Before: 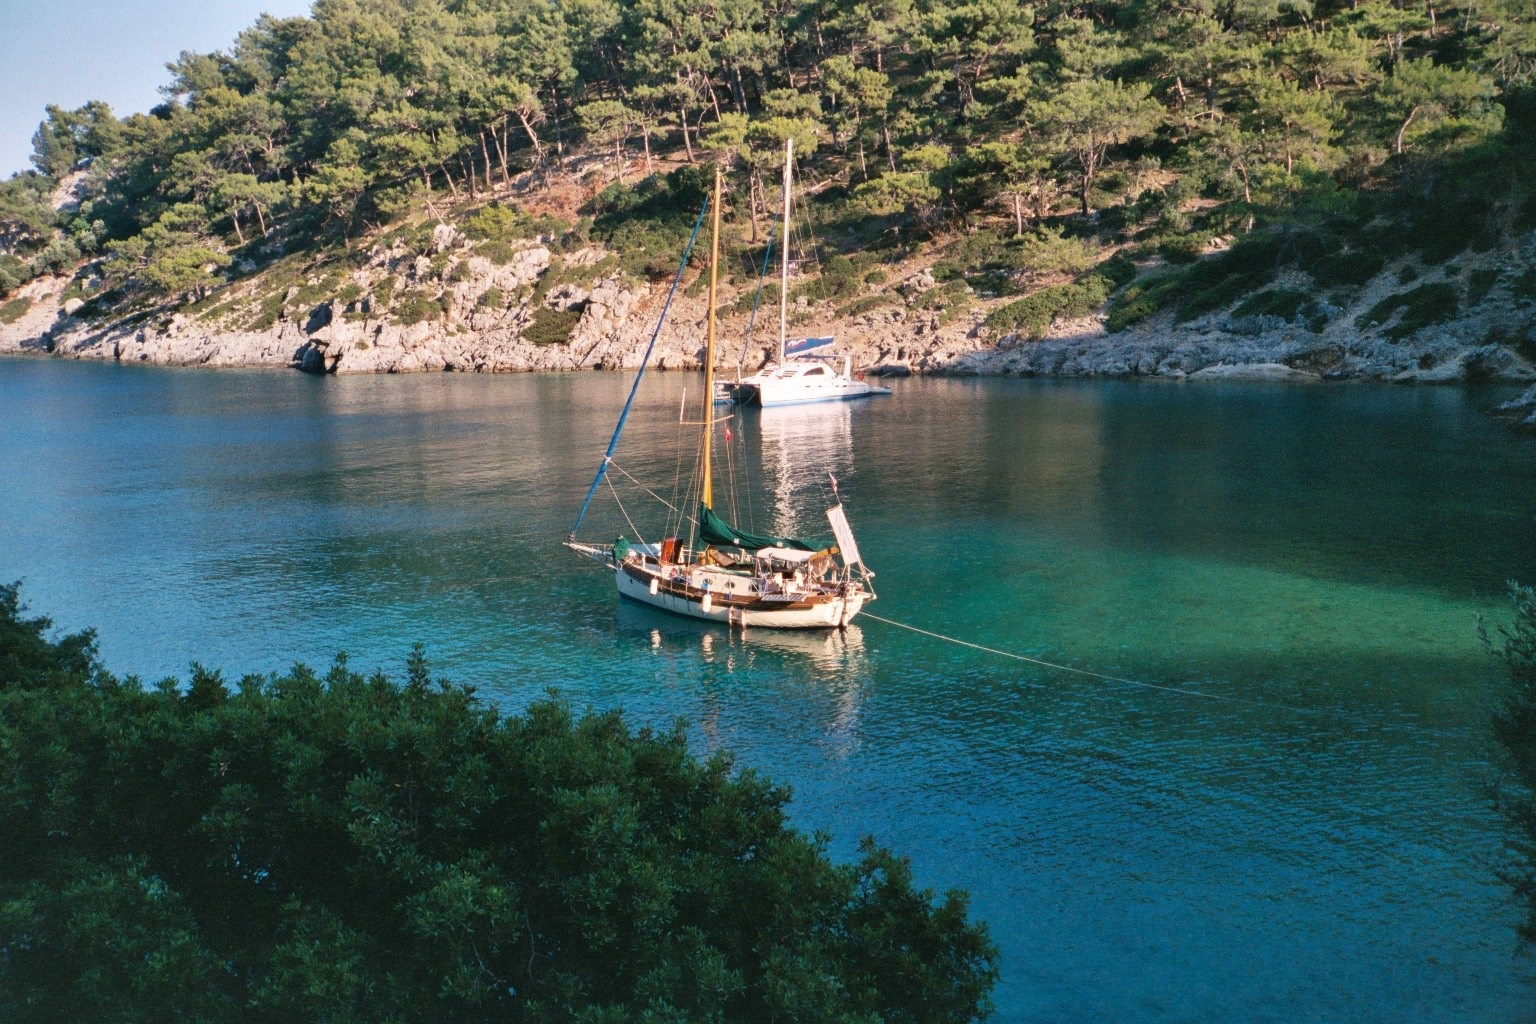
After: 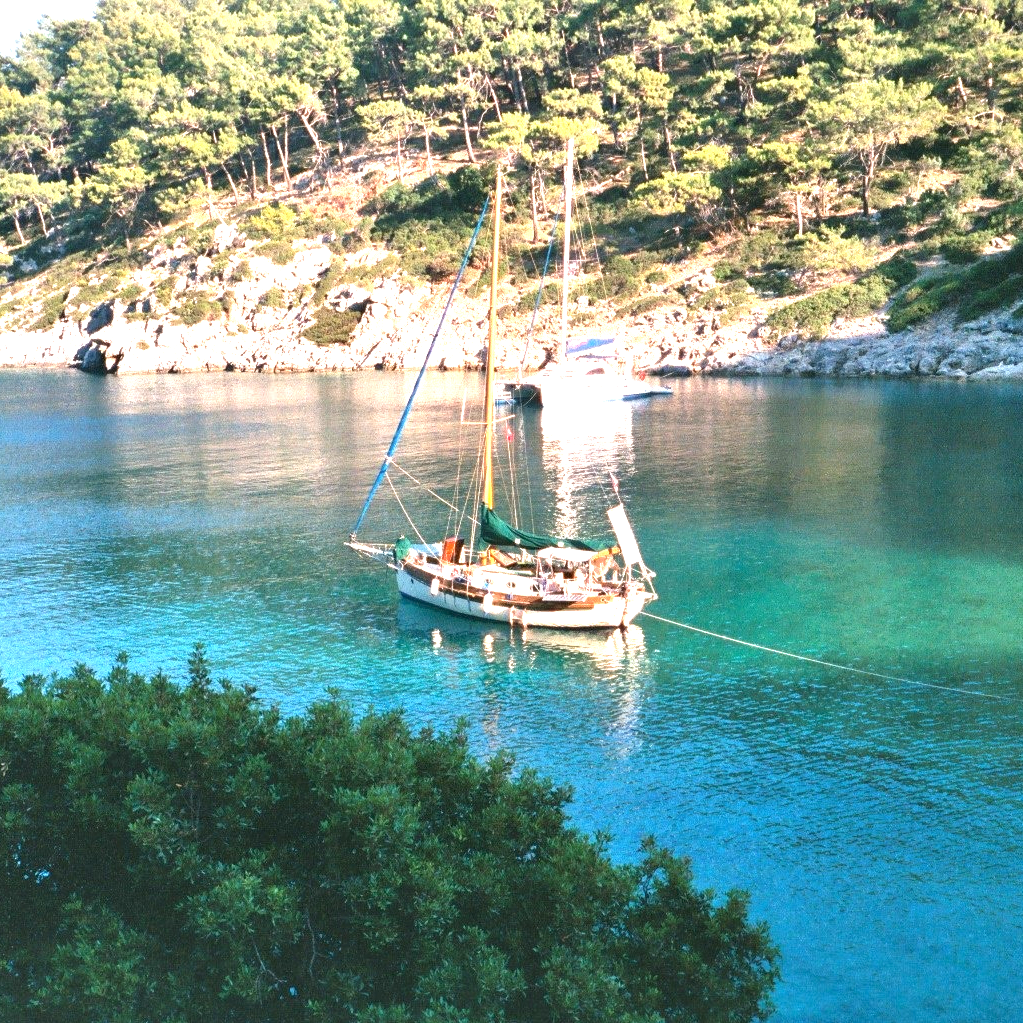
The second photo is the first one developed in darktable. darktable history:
exposure: exposure 1.5 EV, compensate highlight preservation false
crop and rotate: left 14.292%, right 19.041%
